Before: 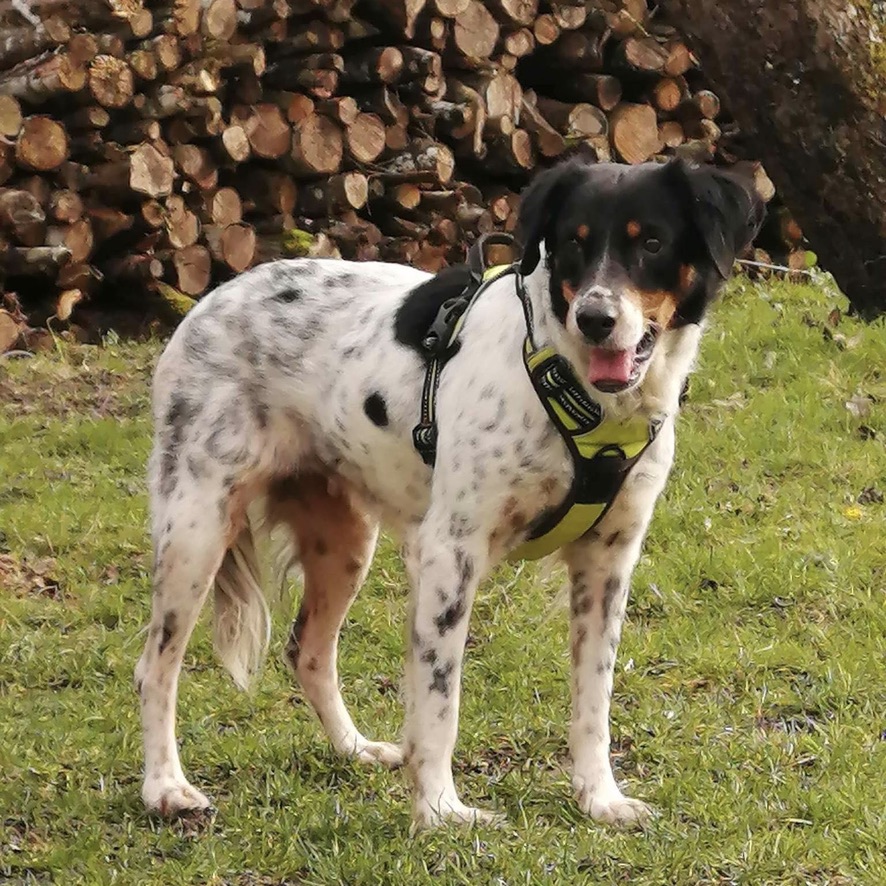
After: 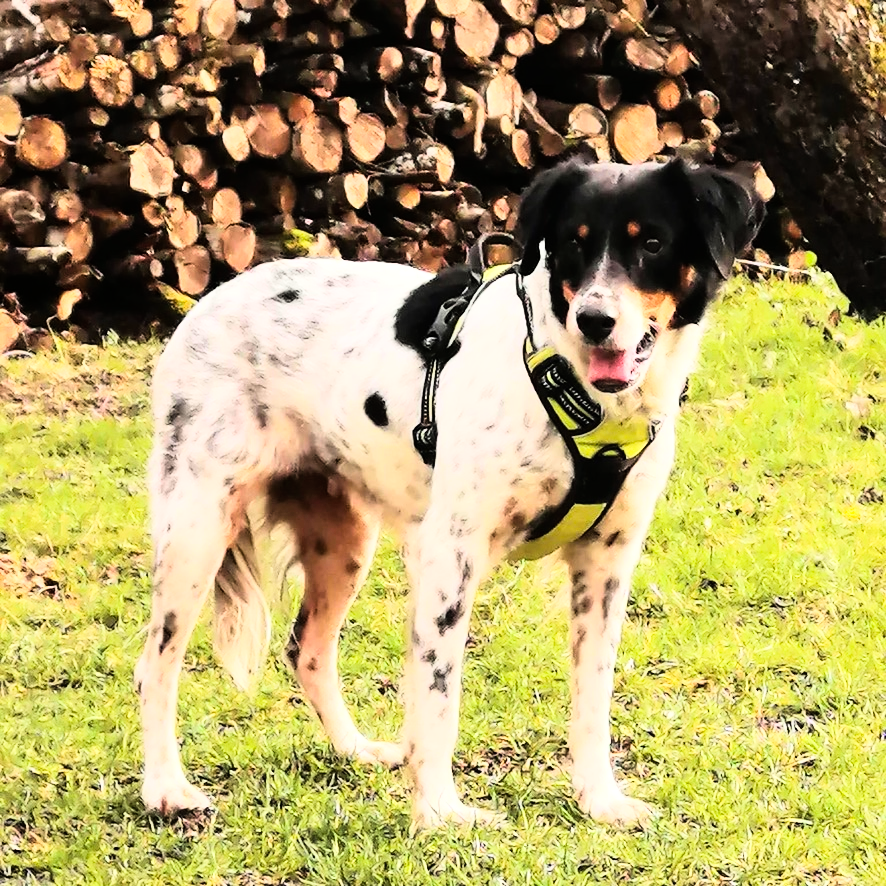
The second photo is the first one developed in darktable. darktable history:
exposure: exposure 0.191 EV, compensate highlight preservation false
rgb curve: curves: ch0 [(0, 0) (0.21, 0.15) (0.24, 0.21) (0.5, 0.75) (0.75, 0.96) (0.89, 0.99) (1, 1)]; ch1 [(0, 0.02) (0.21, 0.13) (0.25, 0.2) (0.5, 0.67) (0.75, 0.9) (0.89, 0.97) (1, 1)]; ch2 [(0, 0.02) (0.21, 0.13) (0.25, 0.2) (0.5, 0.67) (0.75, 0.9) (0.89, 0.97) (1, 1)], compensate middle gray true
